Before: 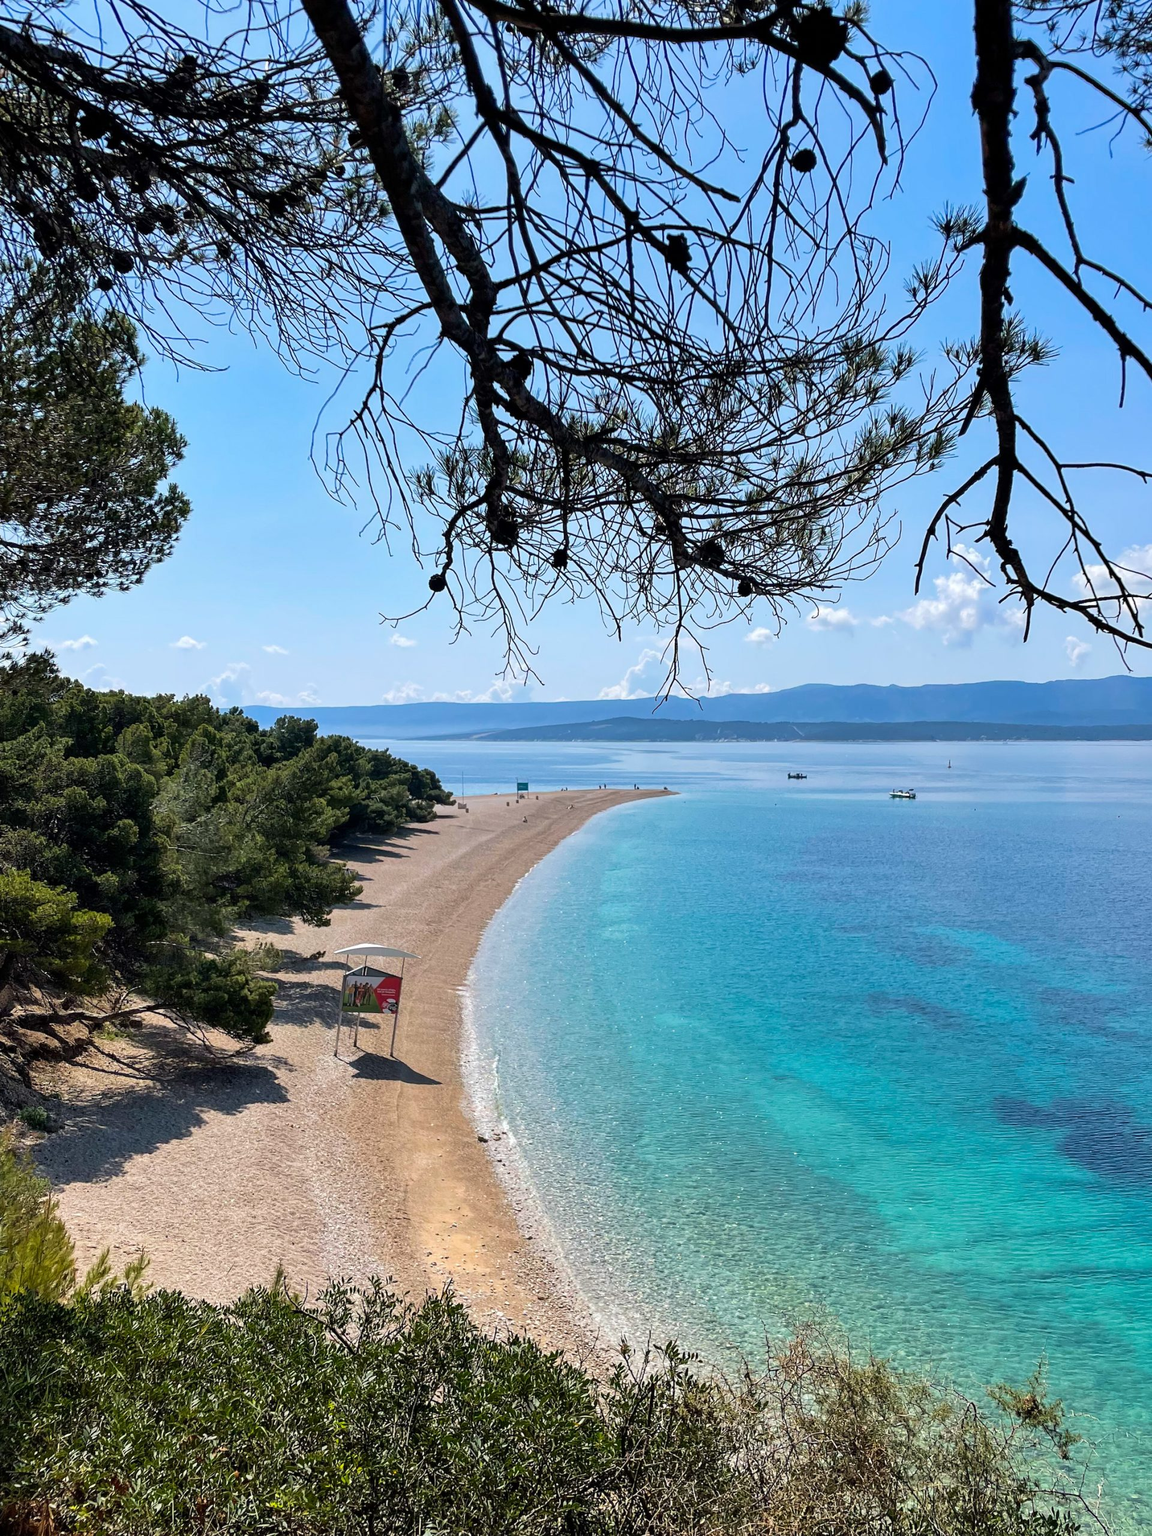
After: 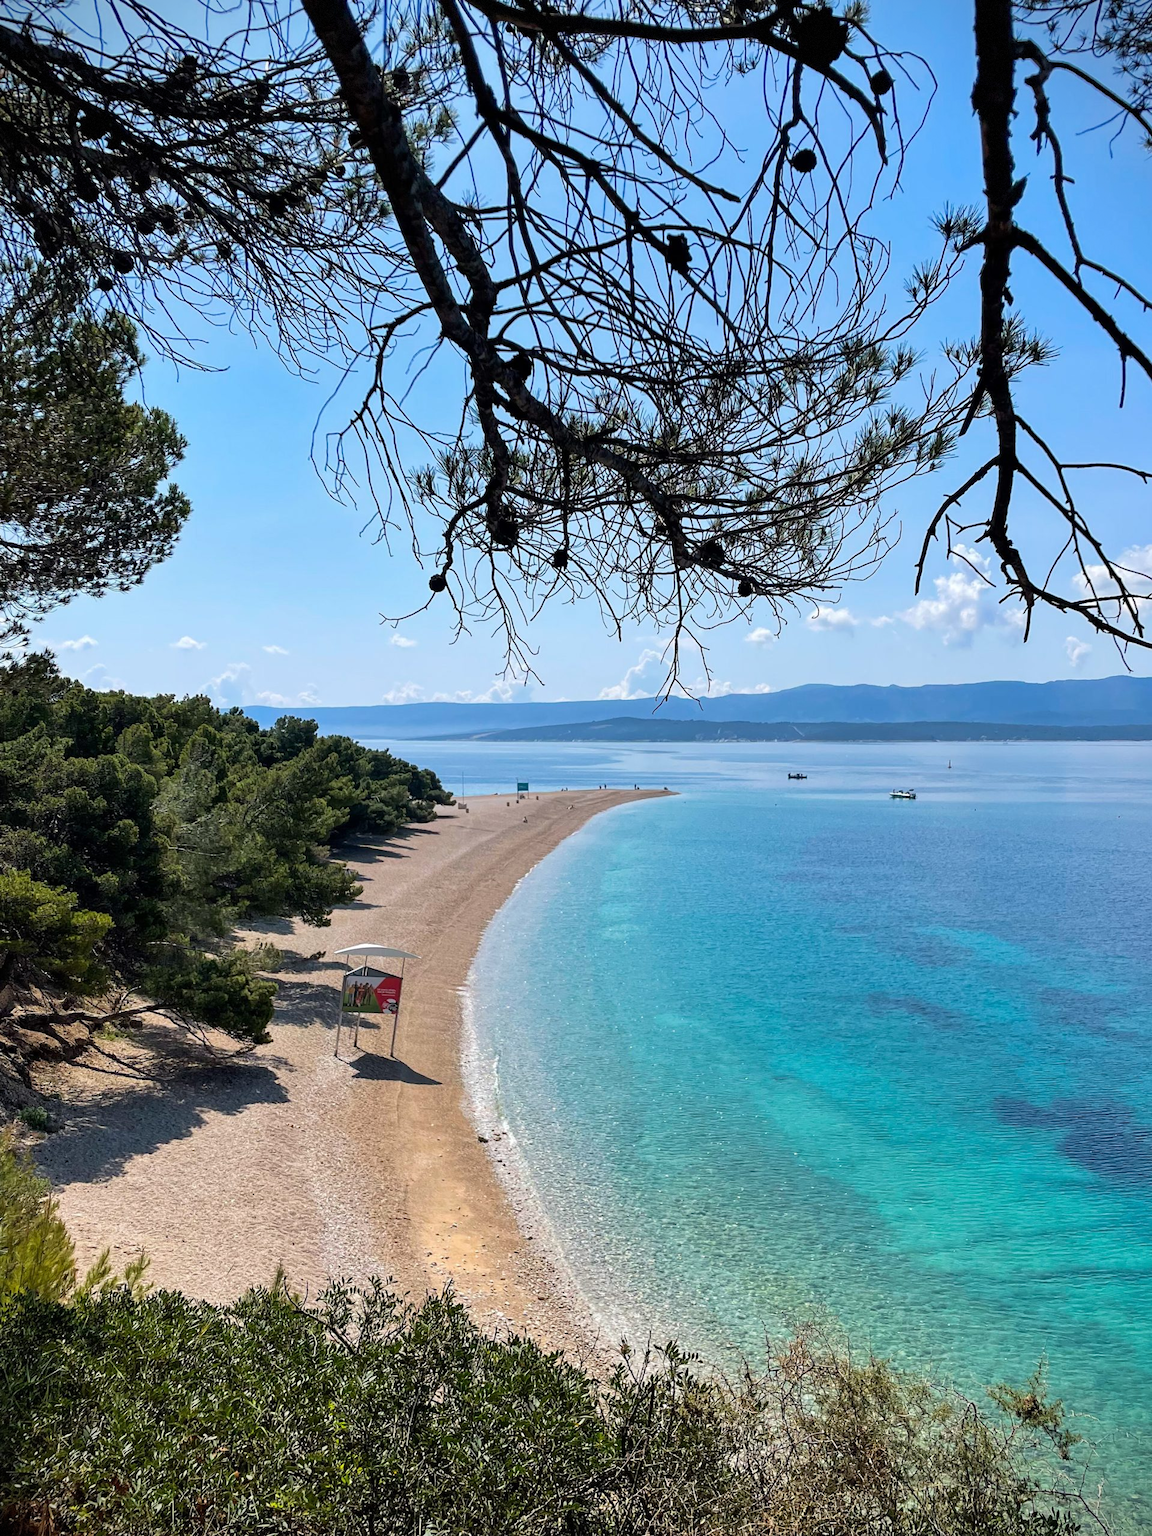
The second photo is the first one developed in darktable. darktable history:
vignetting: fall-off start 91.71%, brightness -0.585, saturation -0.112, dithering 8-bit output, unbound false
